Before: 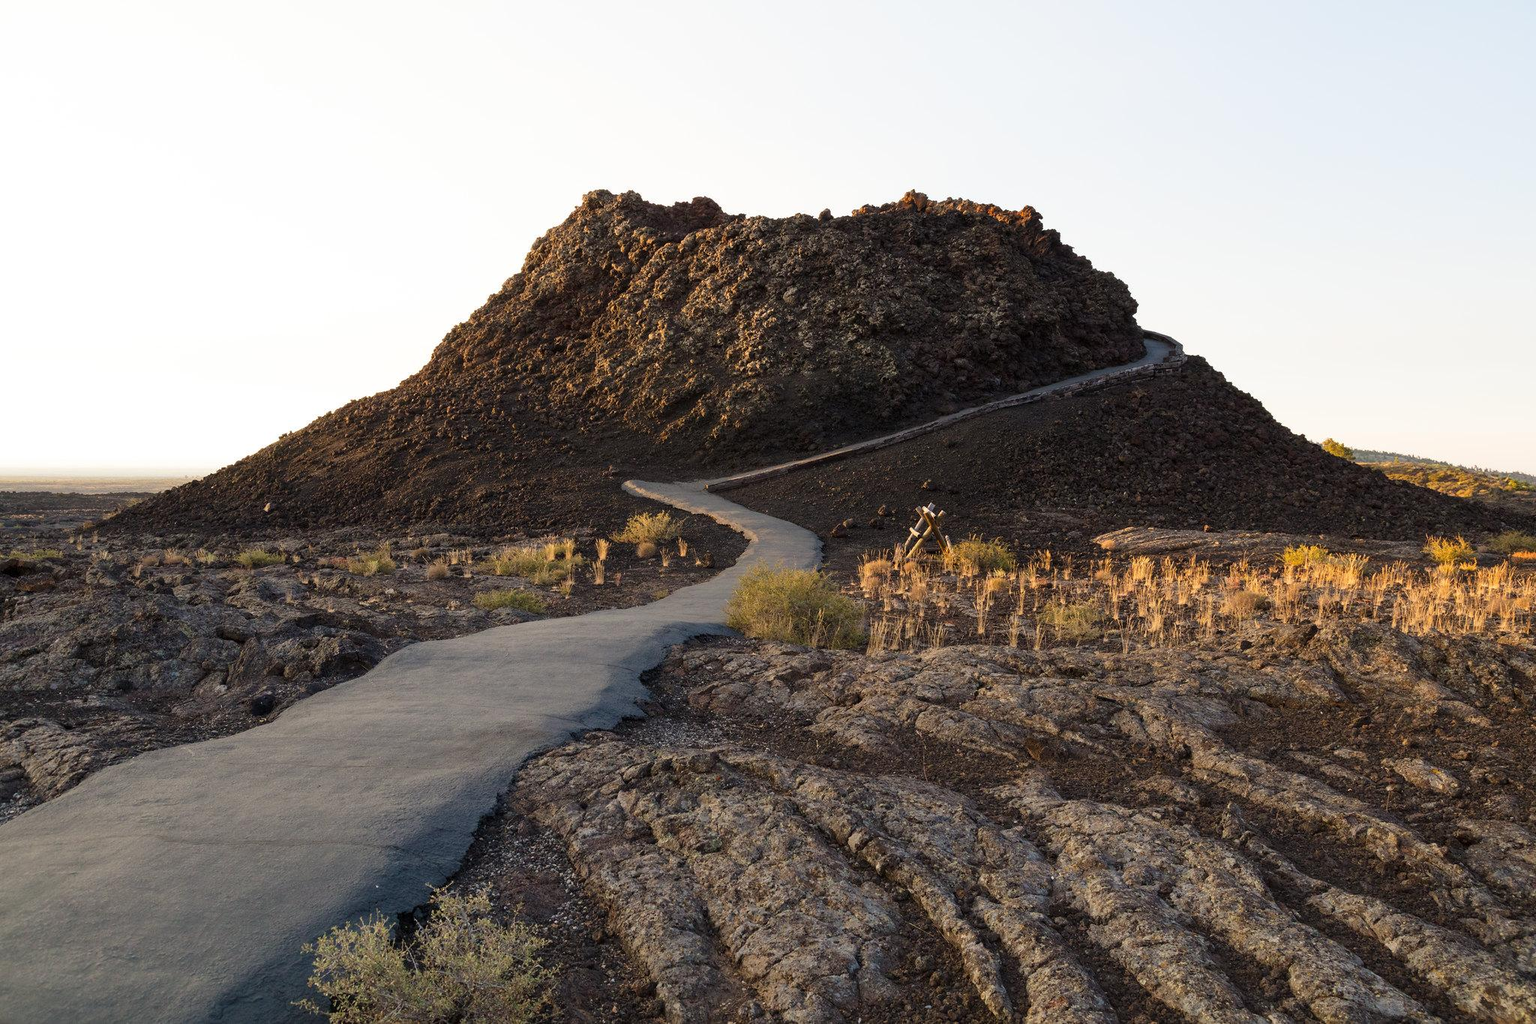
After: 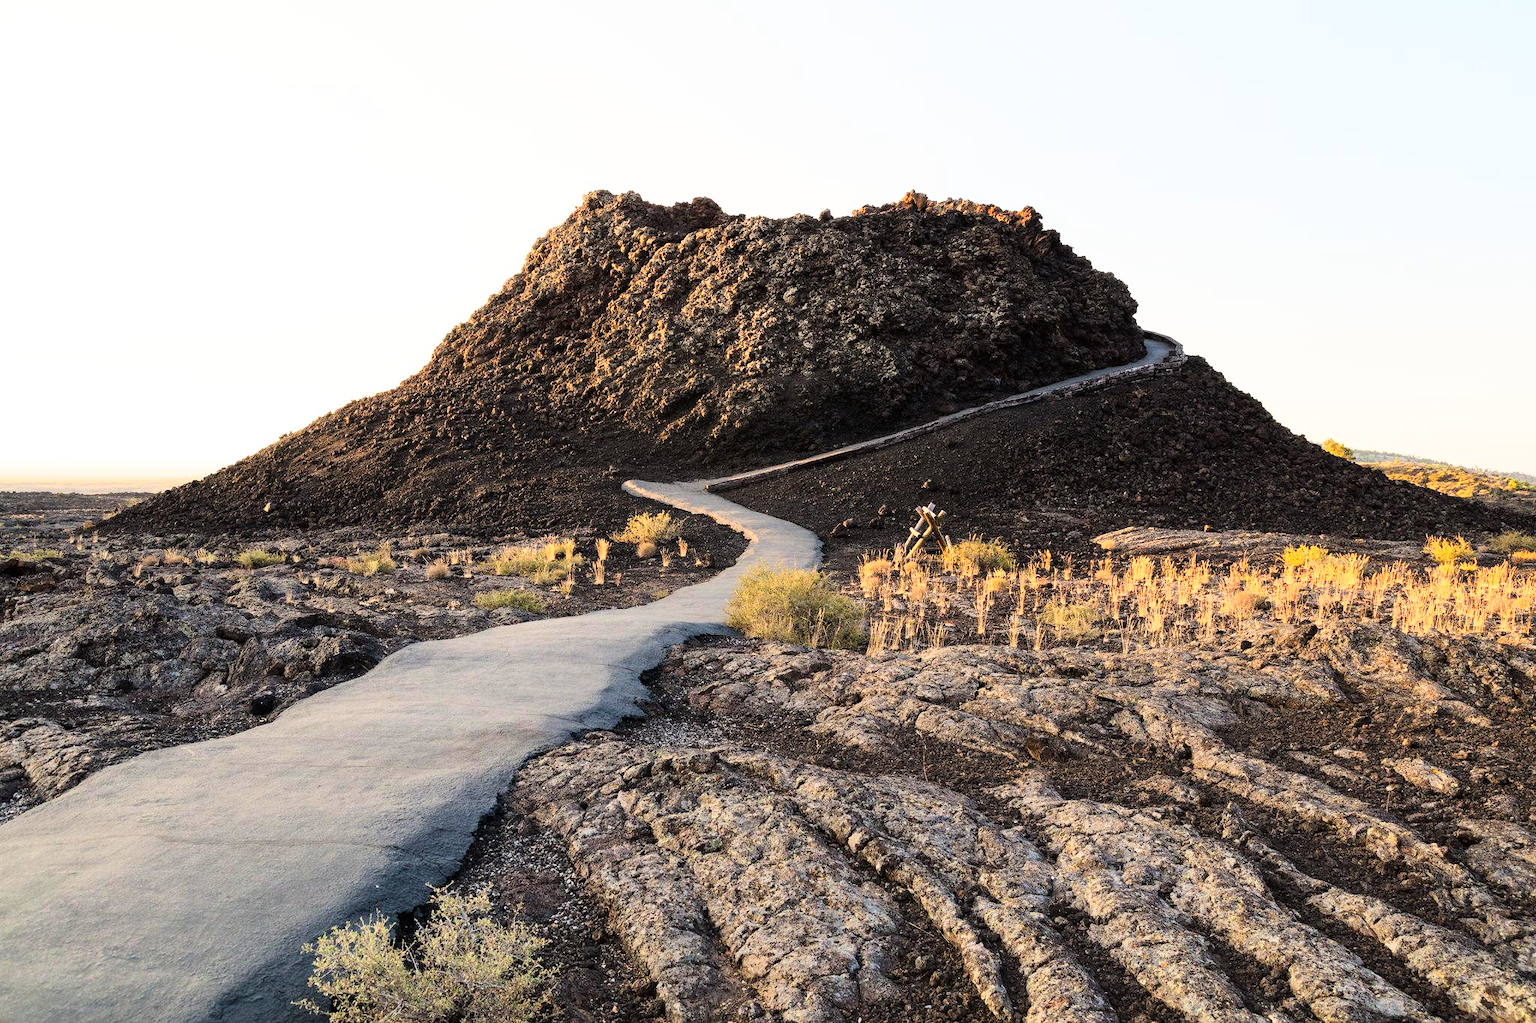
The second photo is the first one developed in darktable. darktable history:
base curve: curves: ch0 [(0, 0) (0, 0.001) (0.001, 0.001) (0.004, 0.002) (0.007, 0.004) (0.015, 0.013) (0.033, 0.045) (0.052, 0.096) (0.075, 0.17) (0.099, 0.241) (0.163, 0.42) (0.219, 0.55) (0.259, 0.616) (0.327, 0.722) (0.365, 0.765) (0.522, 0.873) (0.547, 0.881) (0.689, 0.919) (0.826, 0.952) (1, 1)]
